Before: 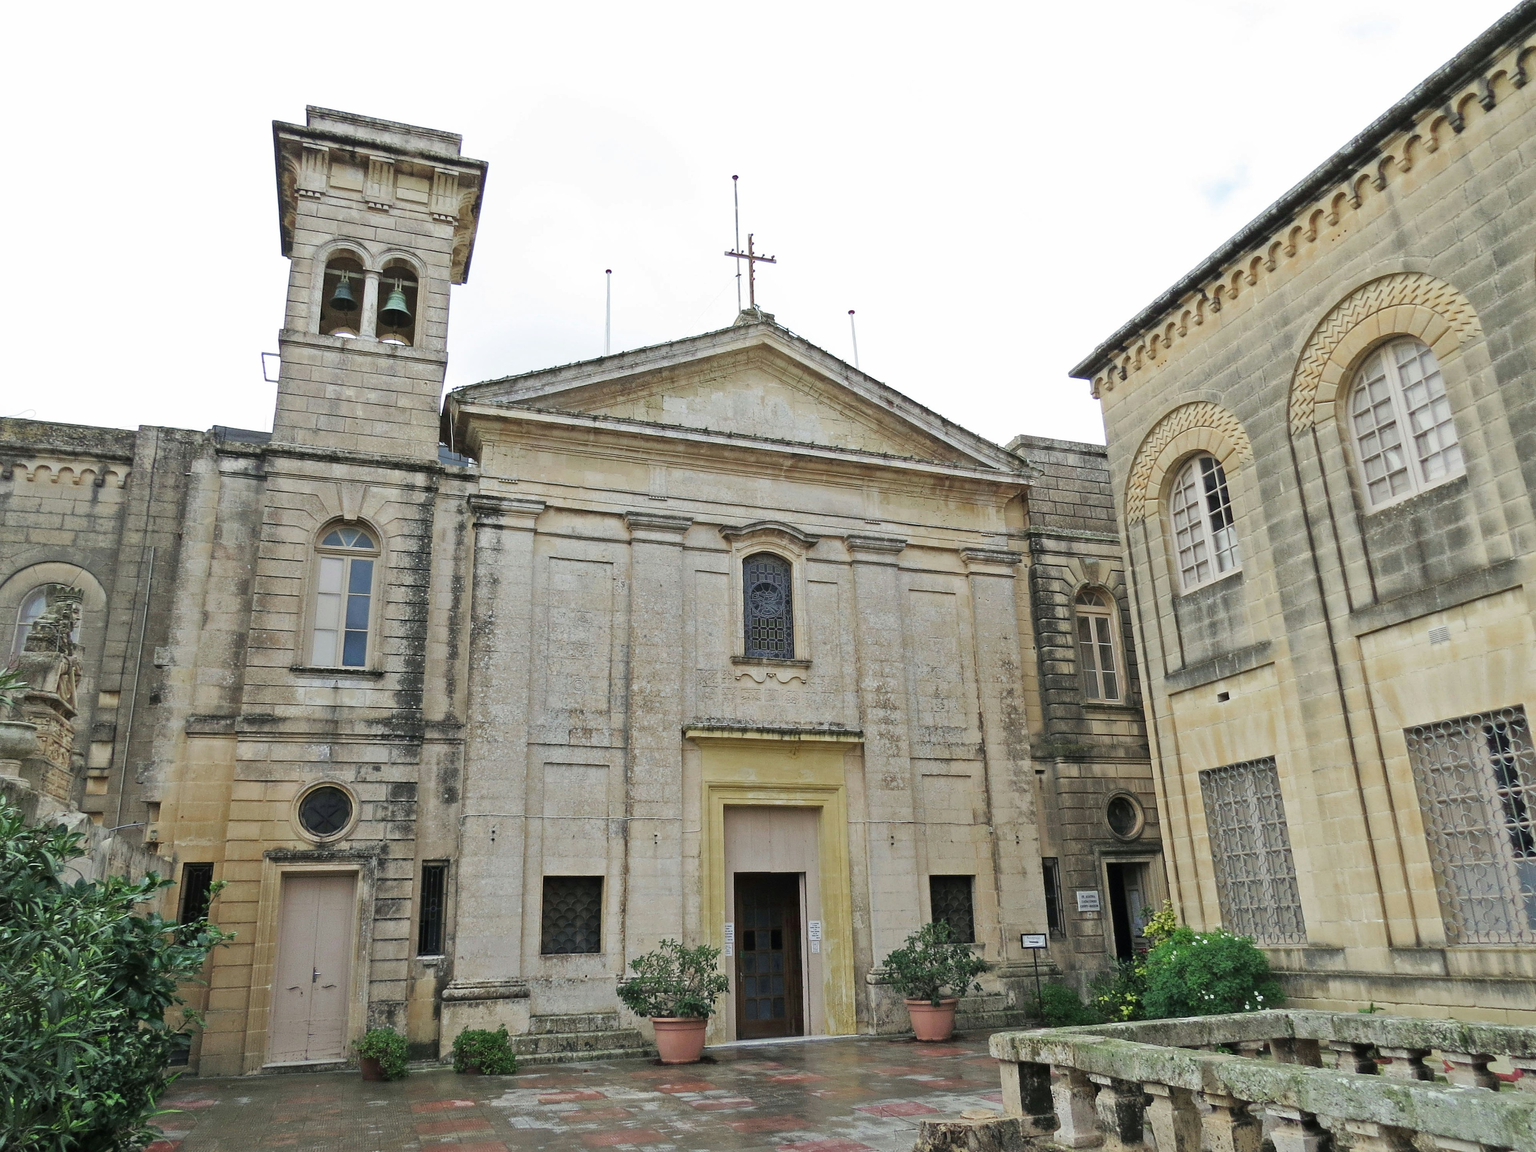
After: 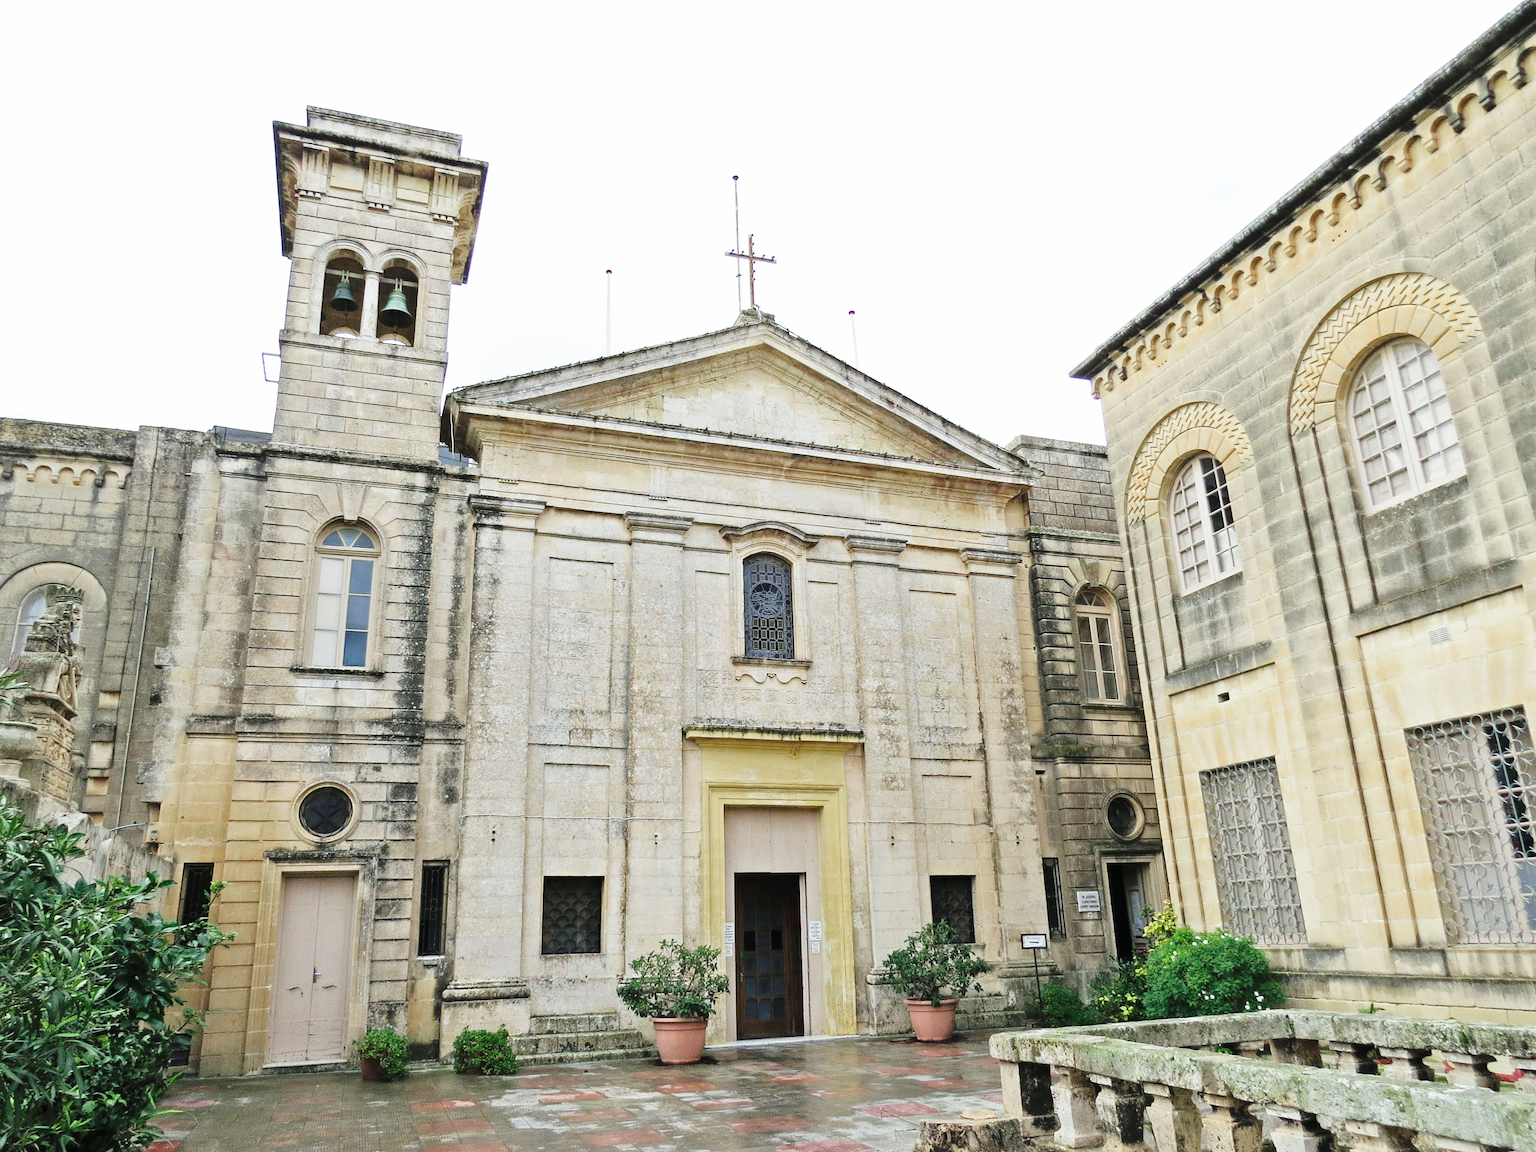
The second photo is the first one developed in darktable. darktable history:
base curve: curves: ch0 [(0, 0) (0.028, 0.03) (0.121, 0.232) (0.46, 0.748) (0.859, 0.968) (1, 1)], preserve colors none
exposure: exposure -0.048 EV, compensate highlight preservation false
